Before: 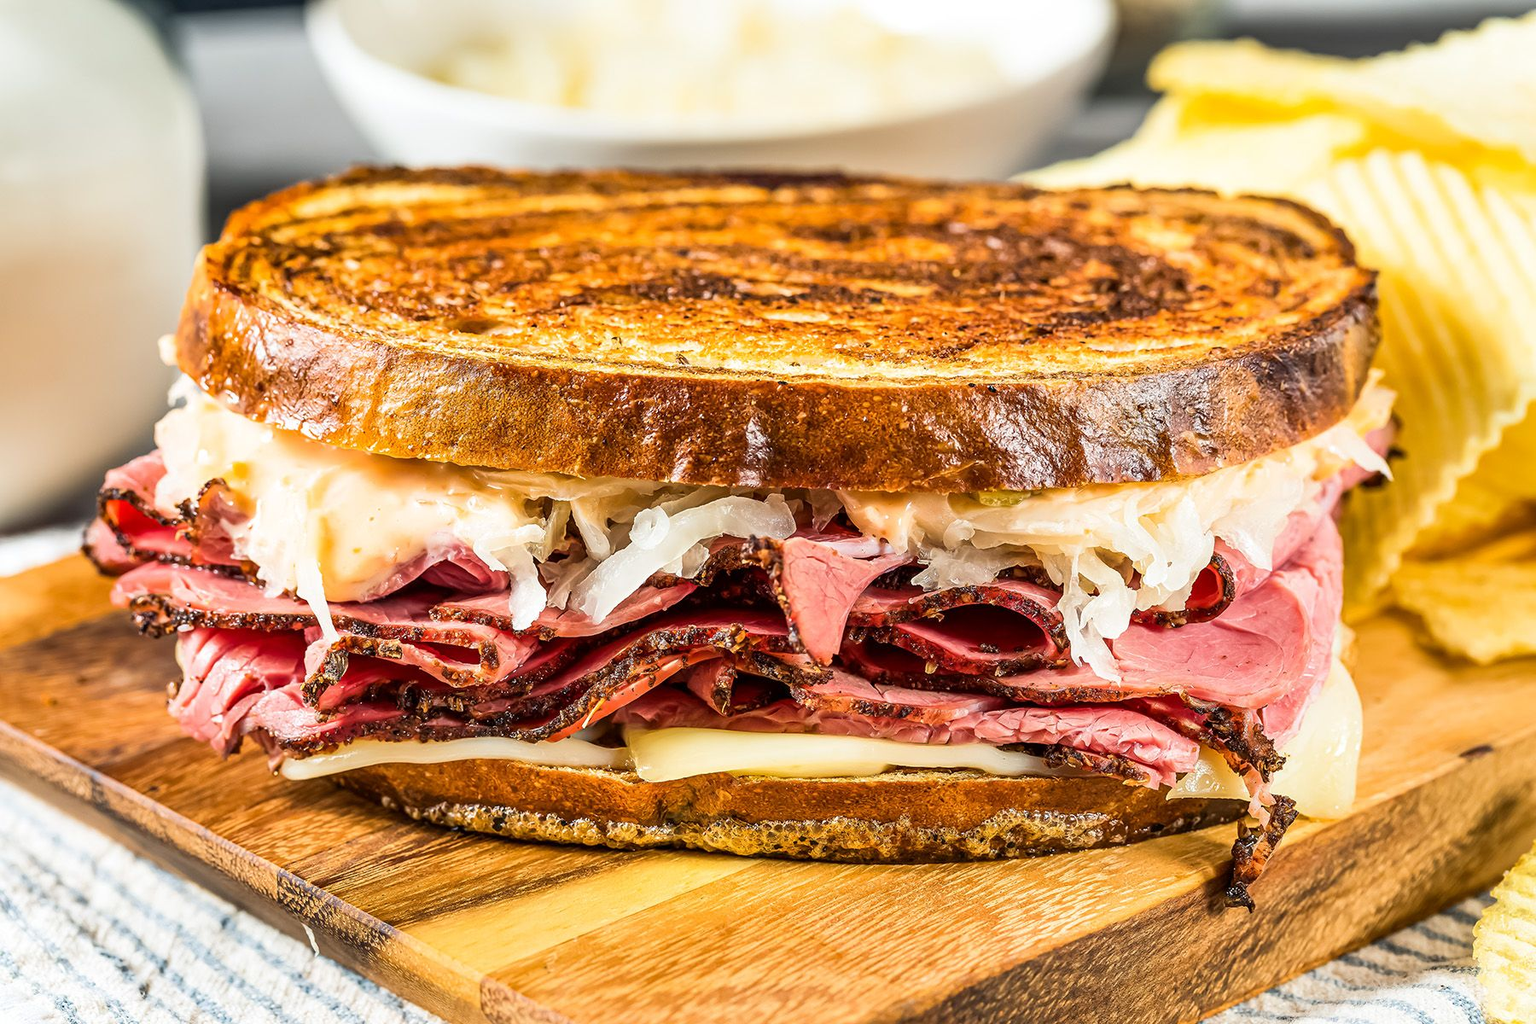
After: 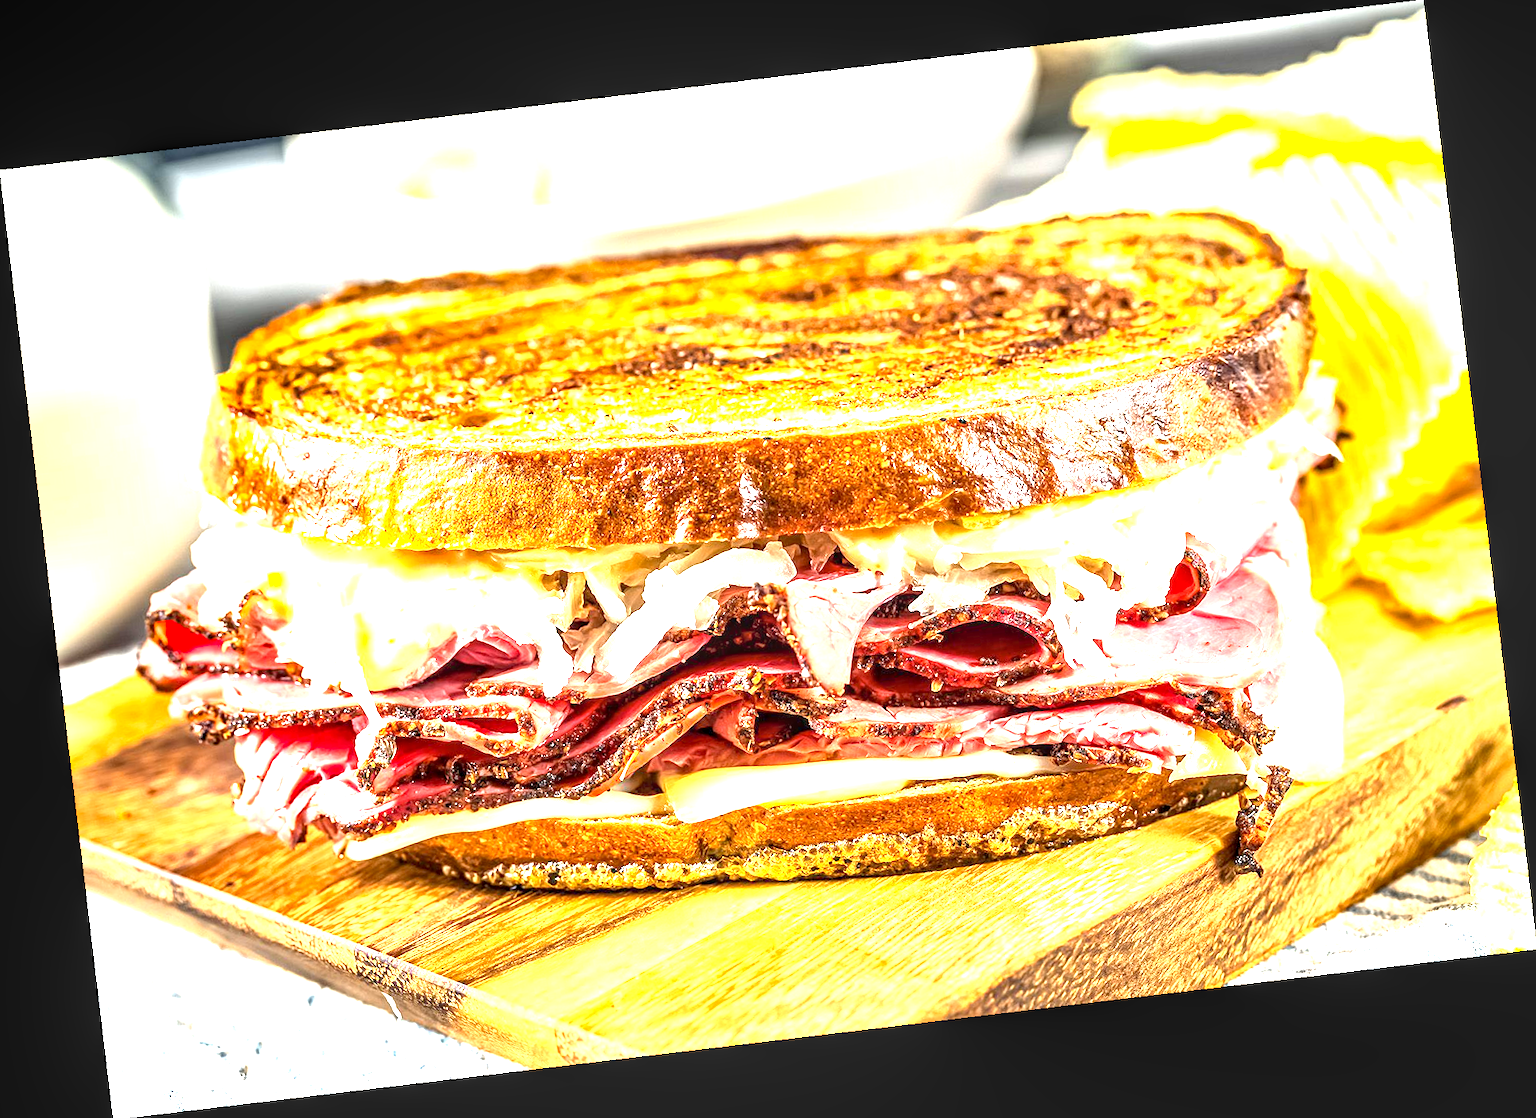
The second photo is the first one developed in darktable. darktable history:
rotate and perspective: rotation -6.83°, automatic cropping off
local contrast: on, module defaults
exposure: black level correction 0.001, exposure 1.84 EV, compensate highlight preservation false
